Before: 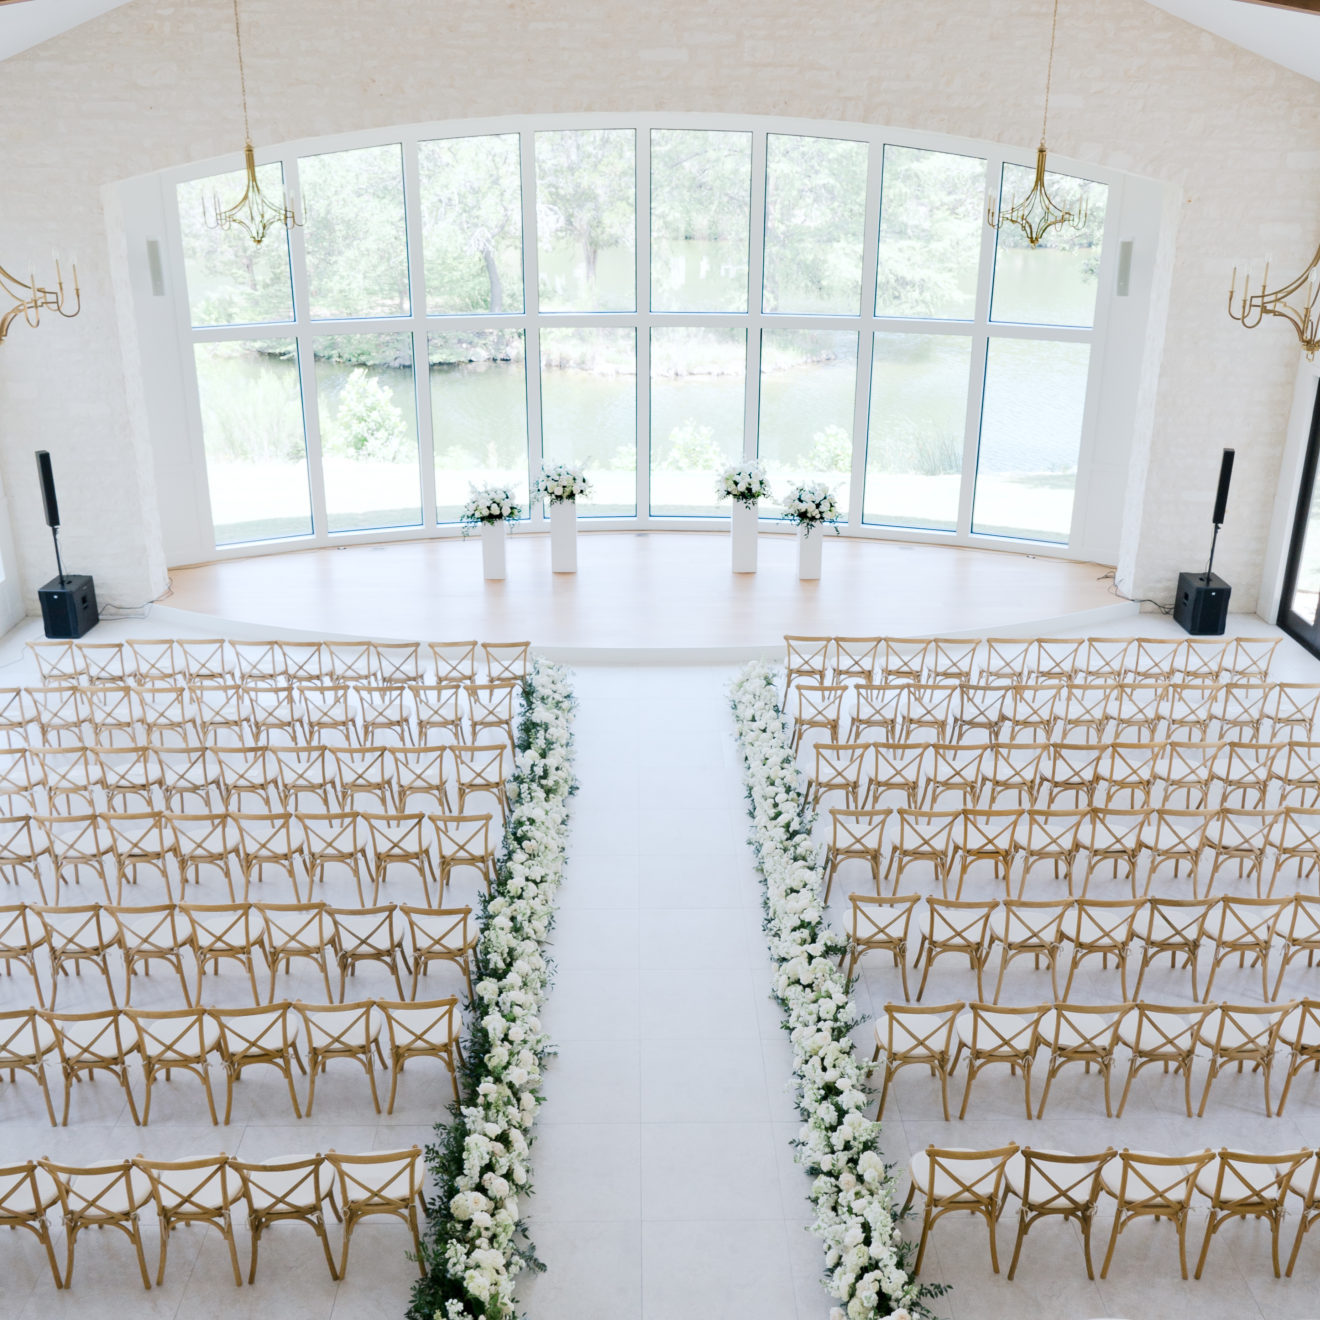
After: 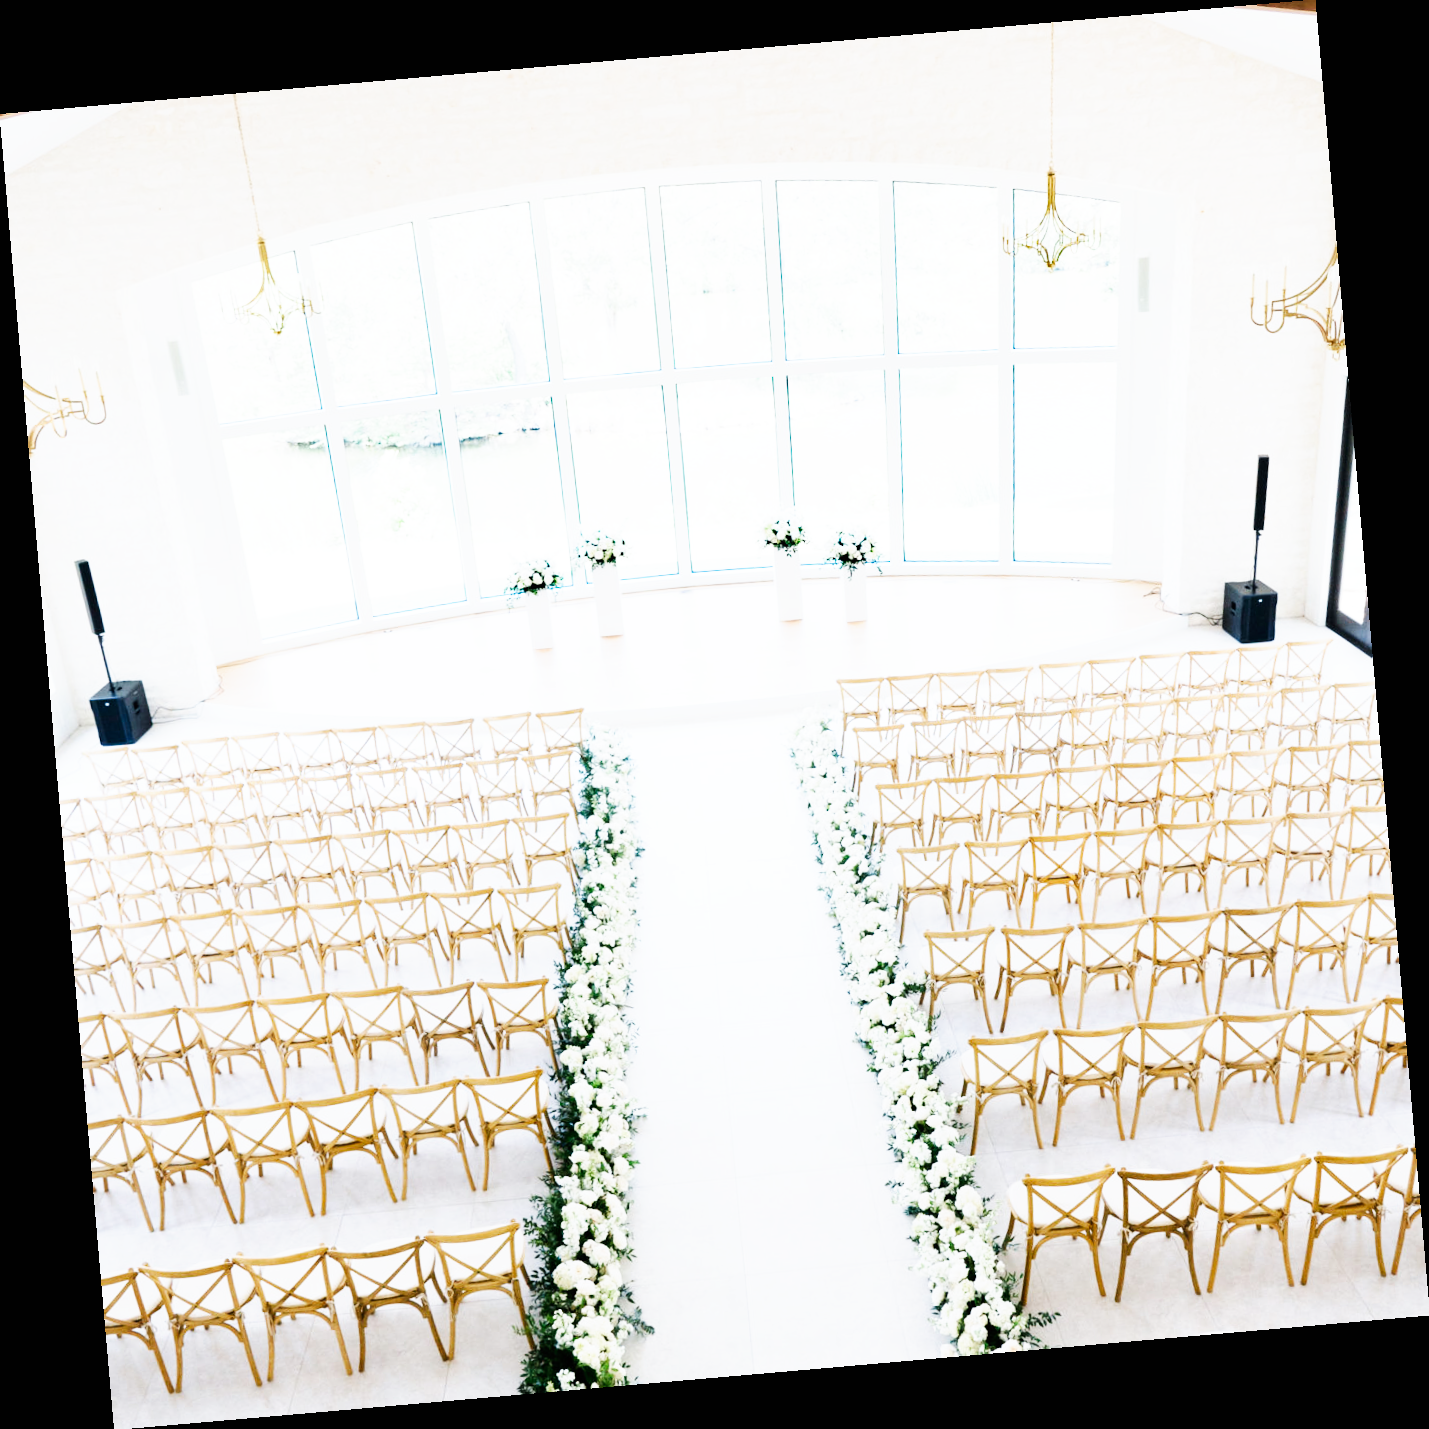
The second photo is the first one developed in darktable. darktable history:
base curve: curves: ch0 [(0, 0) (0.007, 0.004) (0.027, 0.03) (0.046, 0.07) (0.207, 0.54) (0.442, 0.872) (0.673, 0.972) (1, 1)], preserve colors none
rotate and perspective: rotation -4.98°, automatic cropping off
